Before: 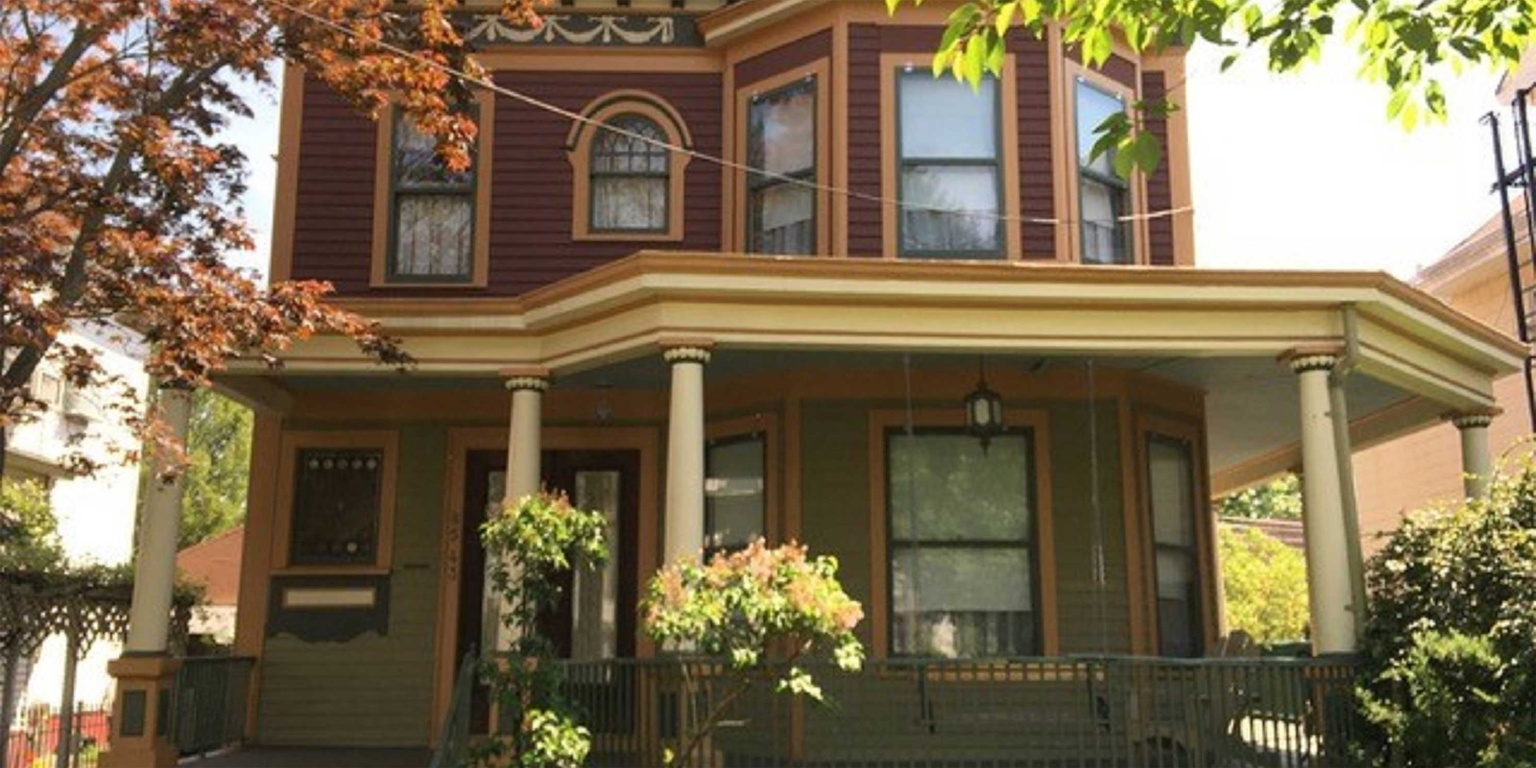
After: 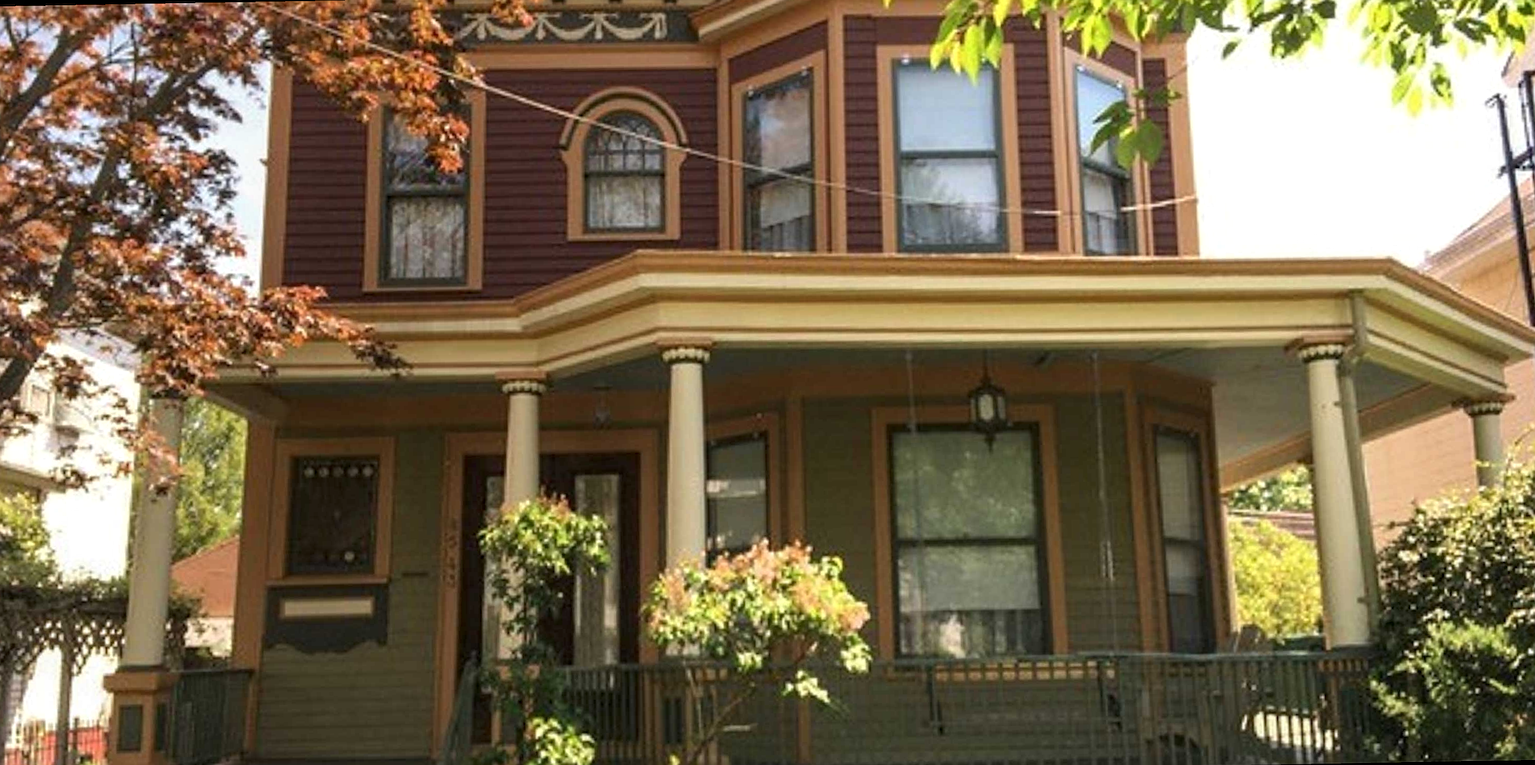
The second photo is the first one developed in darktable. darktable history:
rotate and perspective: rotation -1°, crop left 0.011, crop right 0.989, crop top 0.025, crop bottom 0.975
sharpen: on, module defaults
local contrast: on, module defaults
